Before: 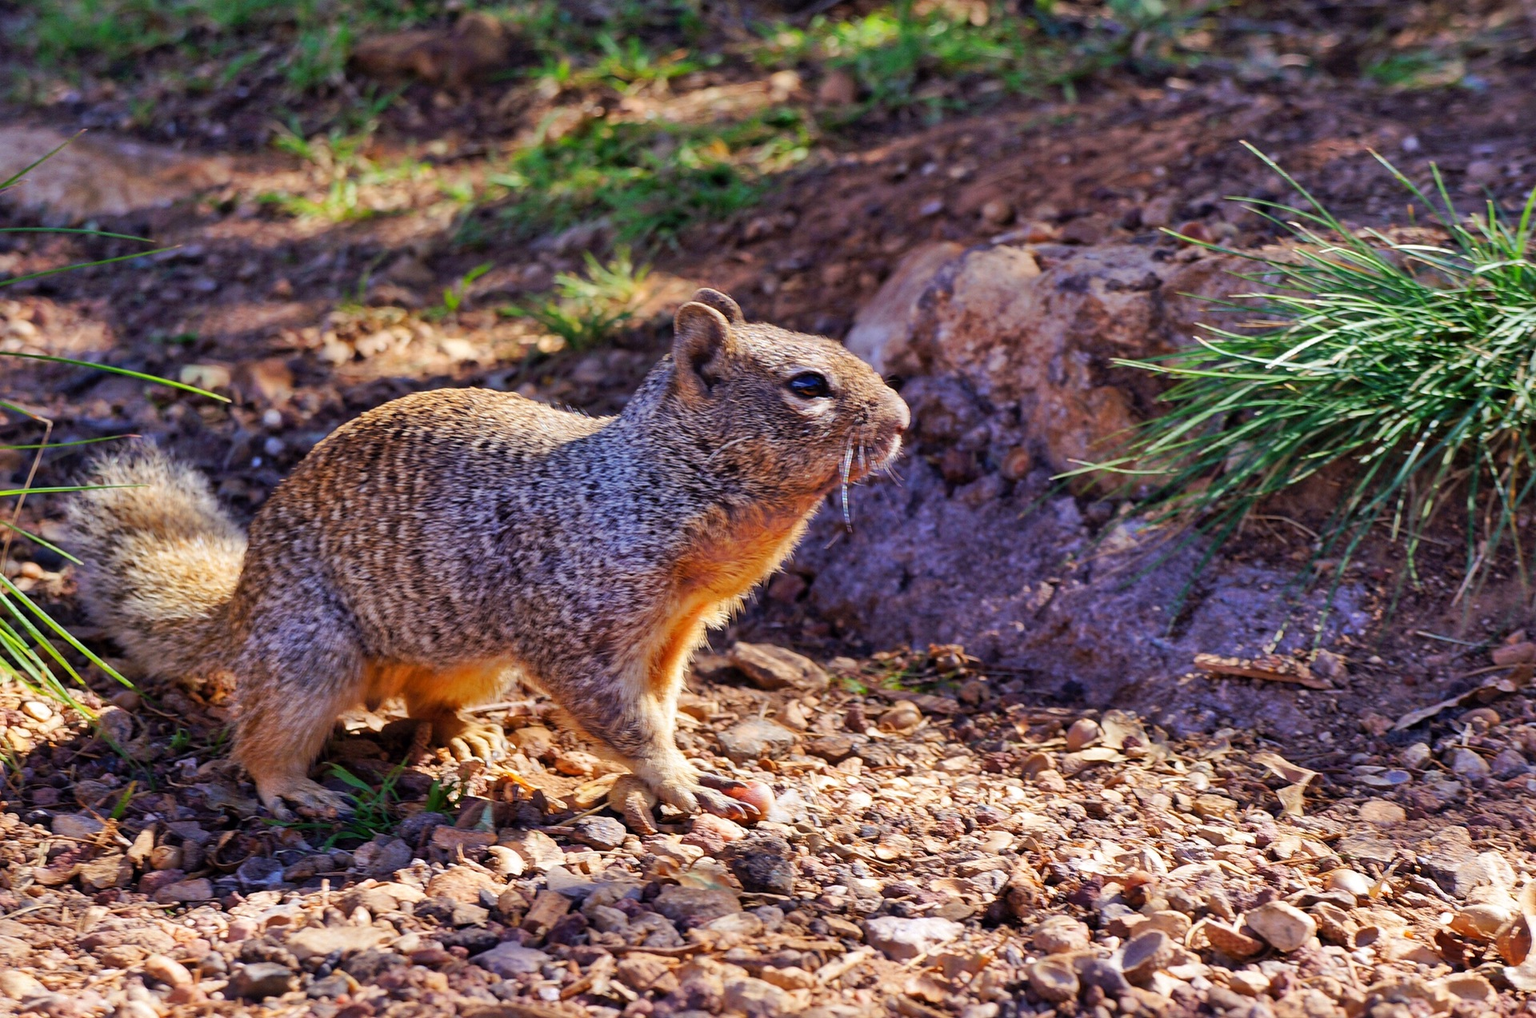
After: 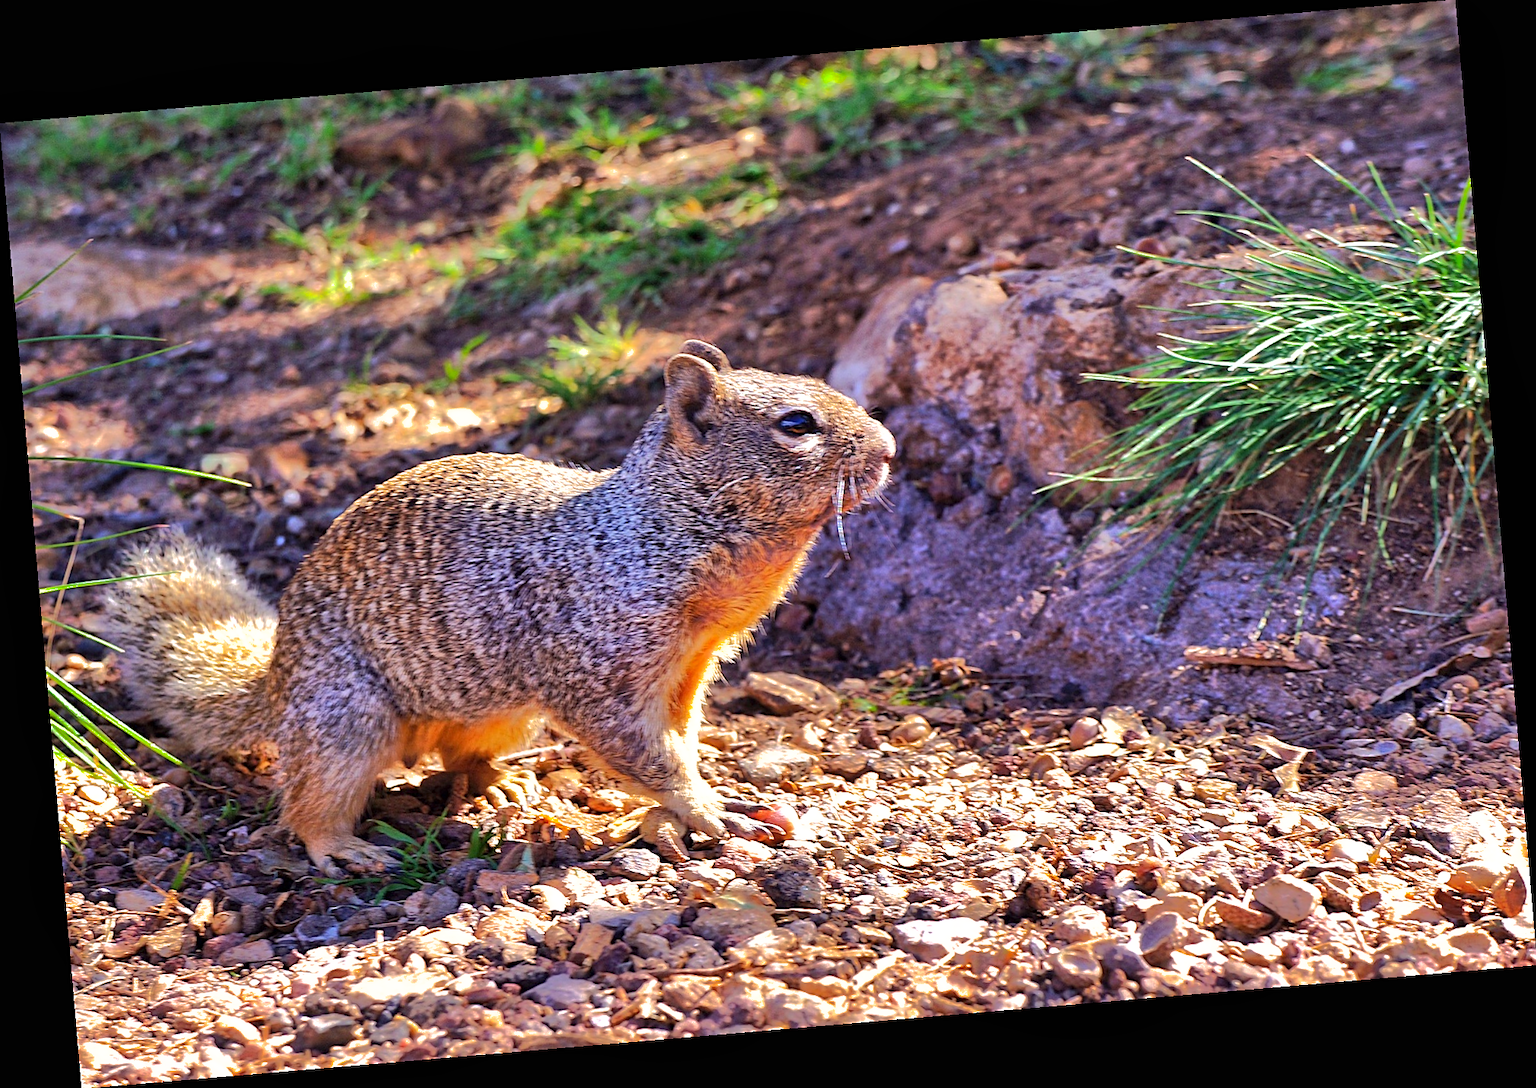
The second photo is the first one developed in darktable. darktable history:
rotate and perspective: rotation -4.86°, automatic cropping off
local contrast: mode bilateral grid, contrast 15, coarseness 36, detail 105%, midtone range 0.2
sharpen: on, module defaults
exposure: black level correction 0, exposure 0.7 EV, compensate exposure bias true, compensate highlight preservation false
shadows and highlights: shadows 25, highlights -70
